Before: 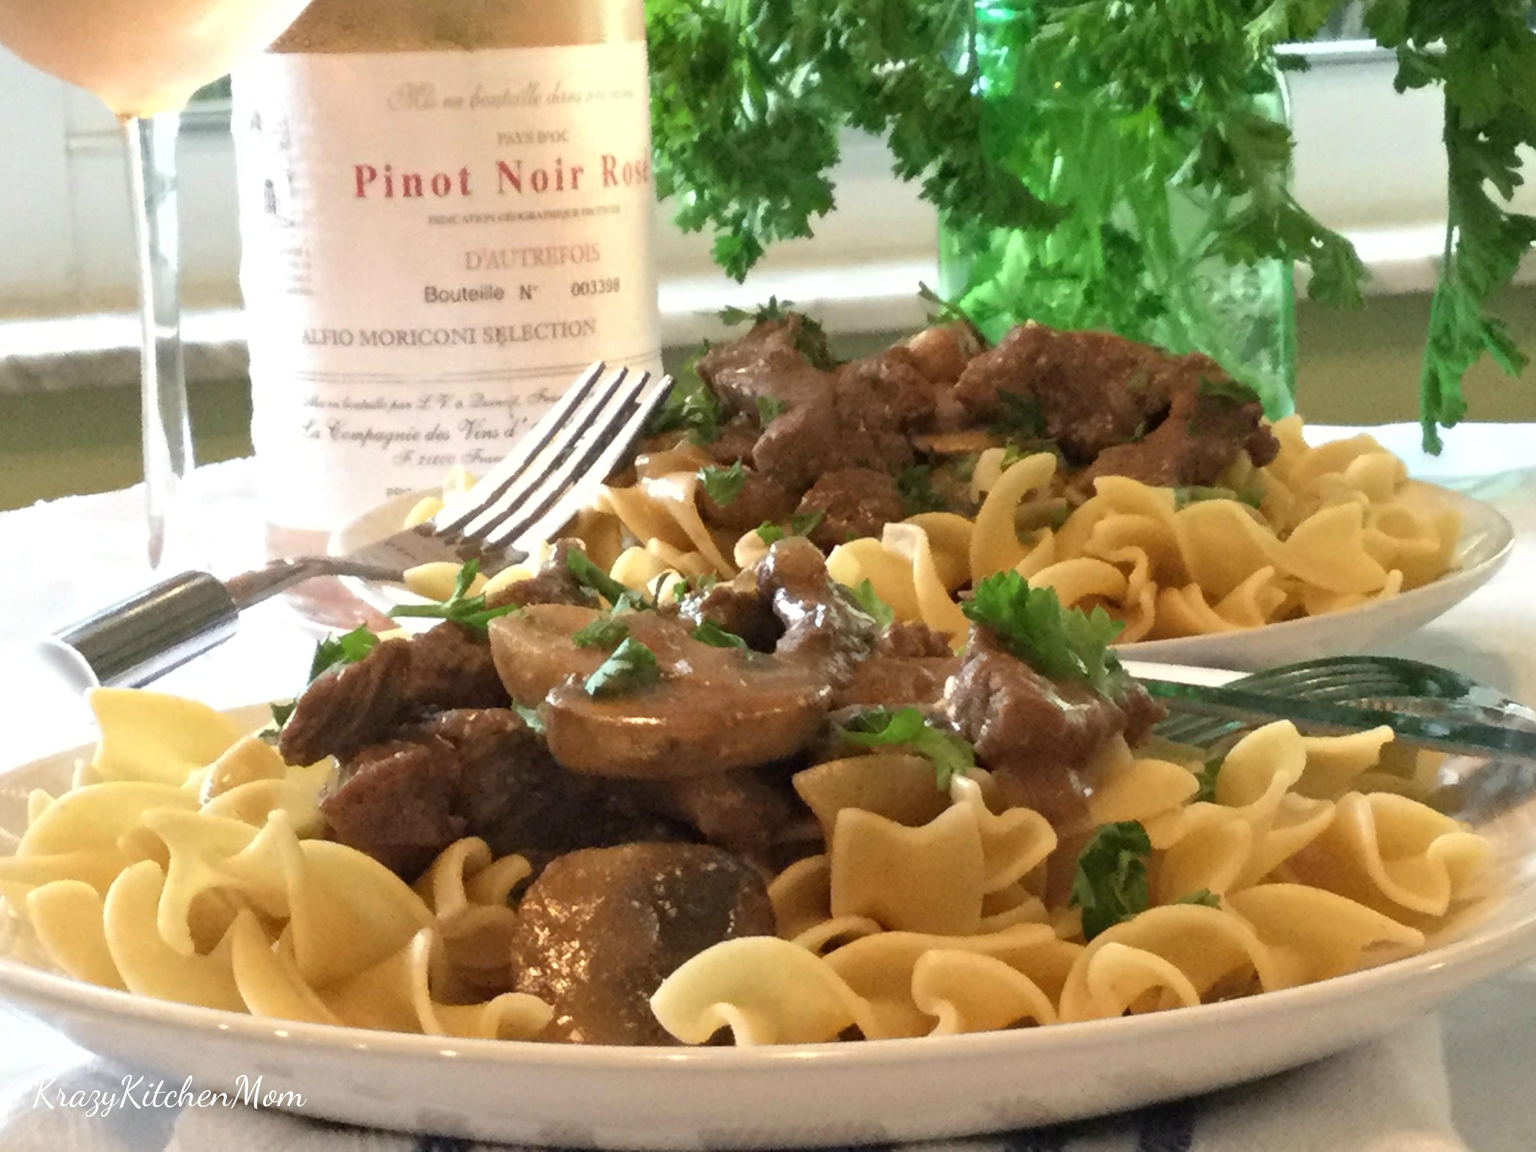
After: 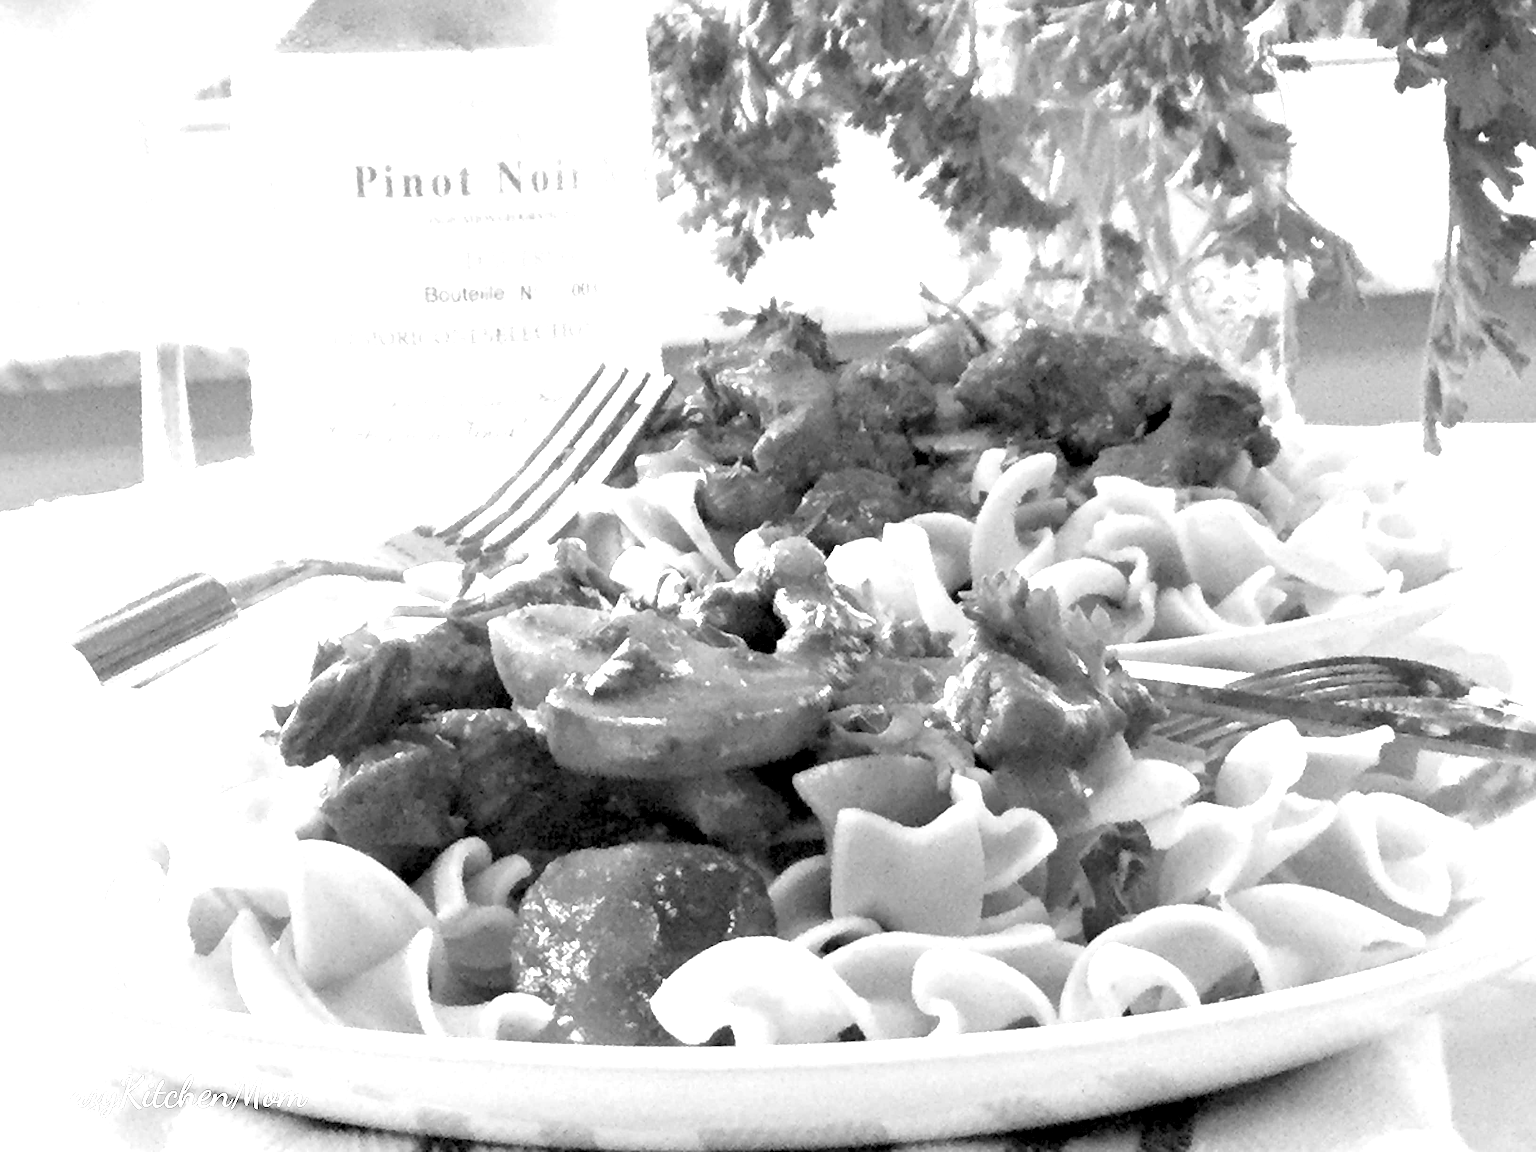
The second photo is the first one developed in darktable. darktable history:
exposure: black level correction 0.009, exposure 1.425 EV, compensate highlight preservation false
monochrome: a -35.87, b 49.73, size 1.7
sharpen: on, module defaults
